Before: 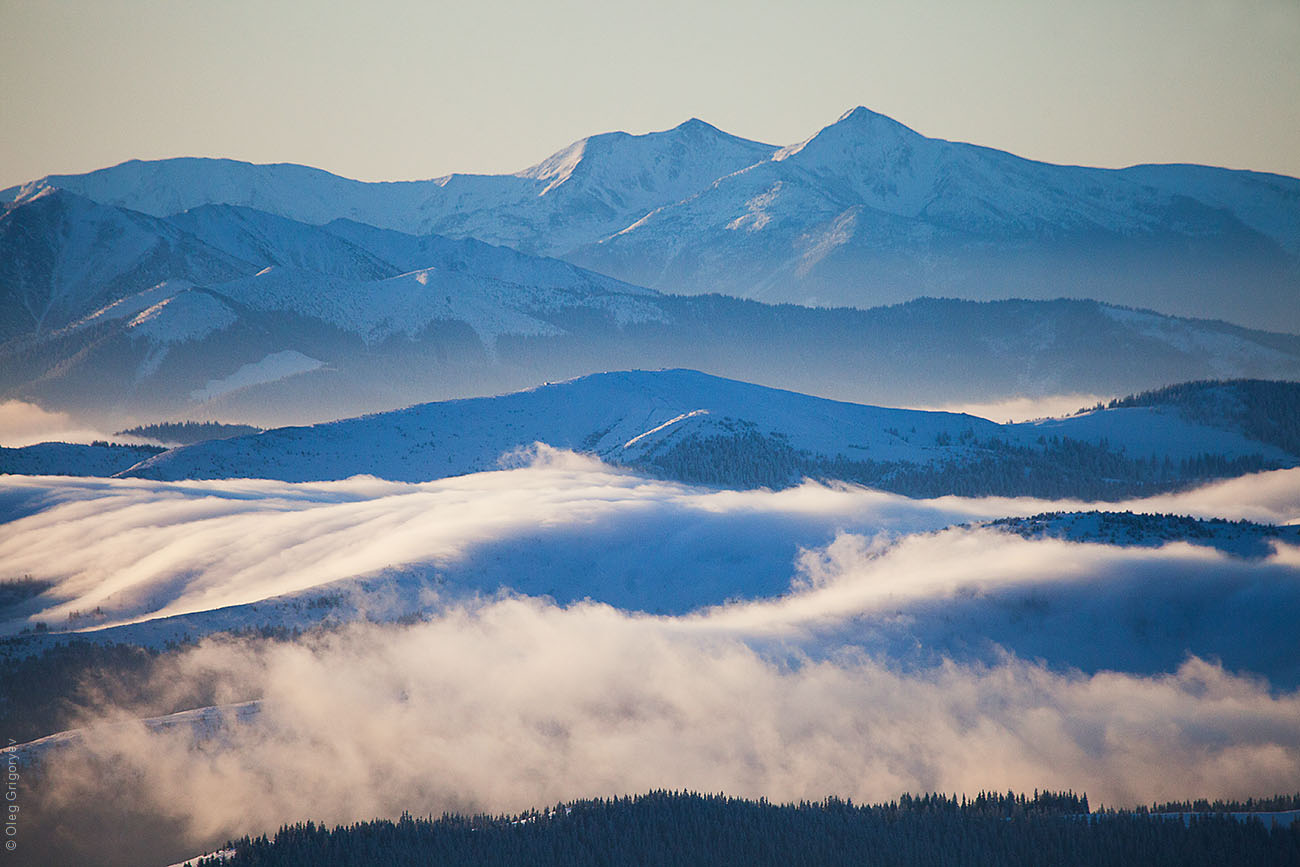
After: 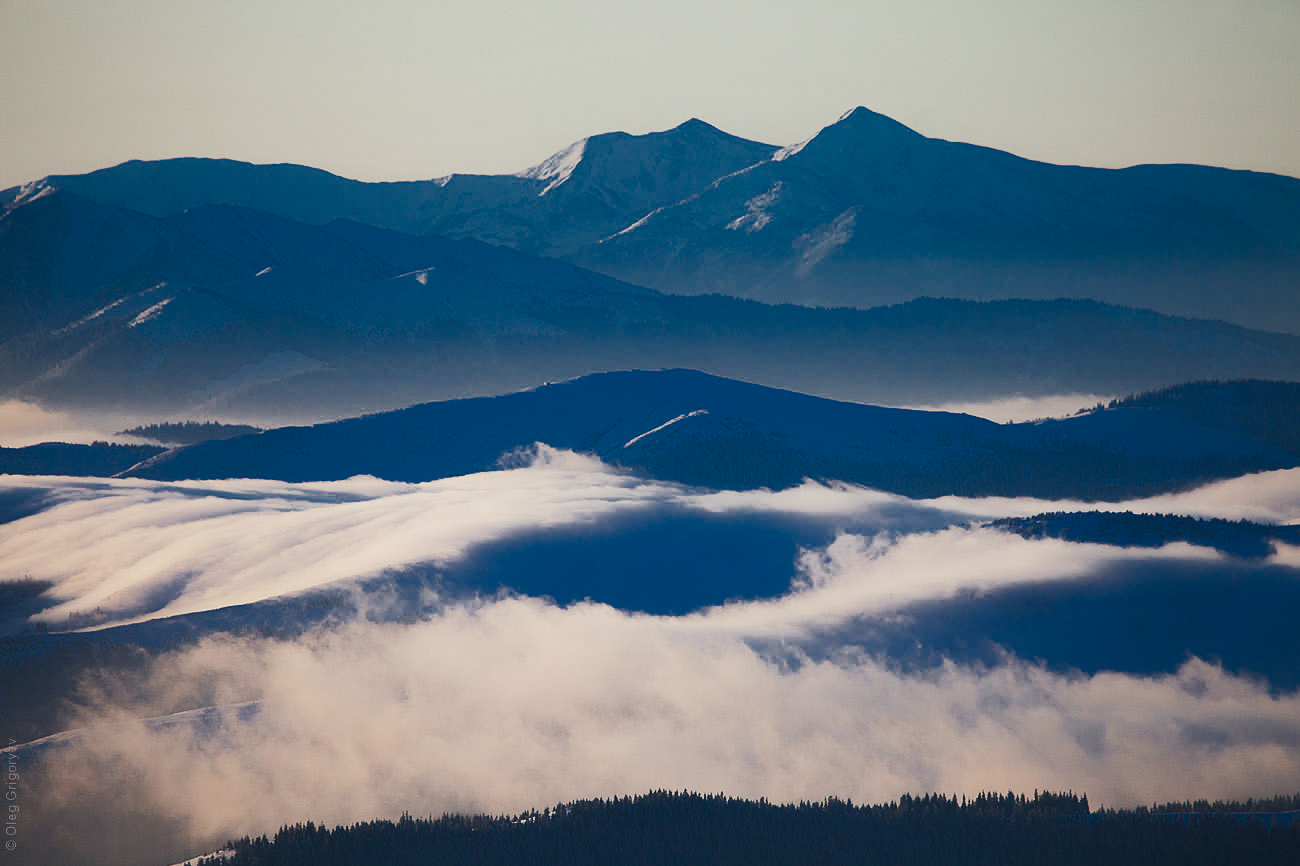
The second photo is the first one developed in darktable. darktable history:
crop: bottom 0.071%
contrast equalizer: octaves 7, y [[0.6 ×6], [0.55 ×6], [0 ×6], [0 ×6], [0 ×6]], mix -1
color zones: curves: ch0 [(0, 0.497) (0.143, 0.5) (0.286, 0.5) (0.429, 0.483) (0.571, 0.116) (0.714, -0.006) (0.857, 0.28) (1, 0.497)]
